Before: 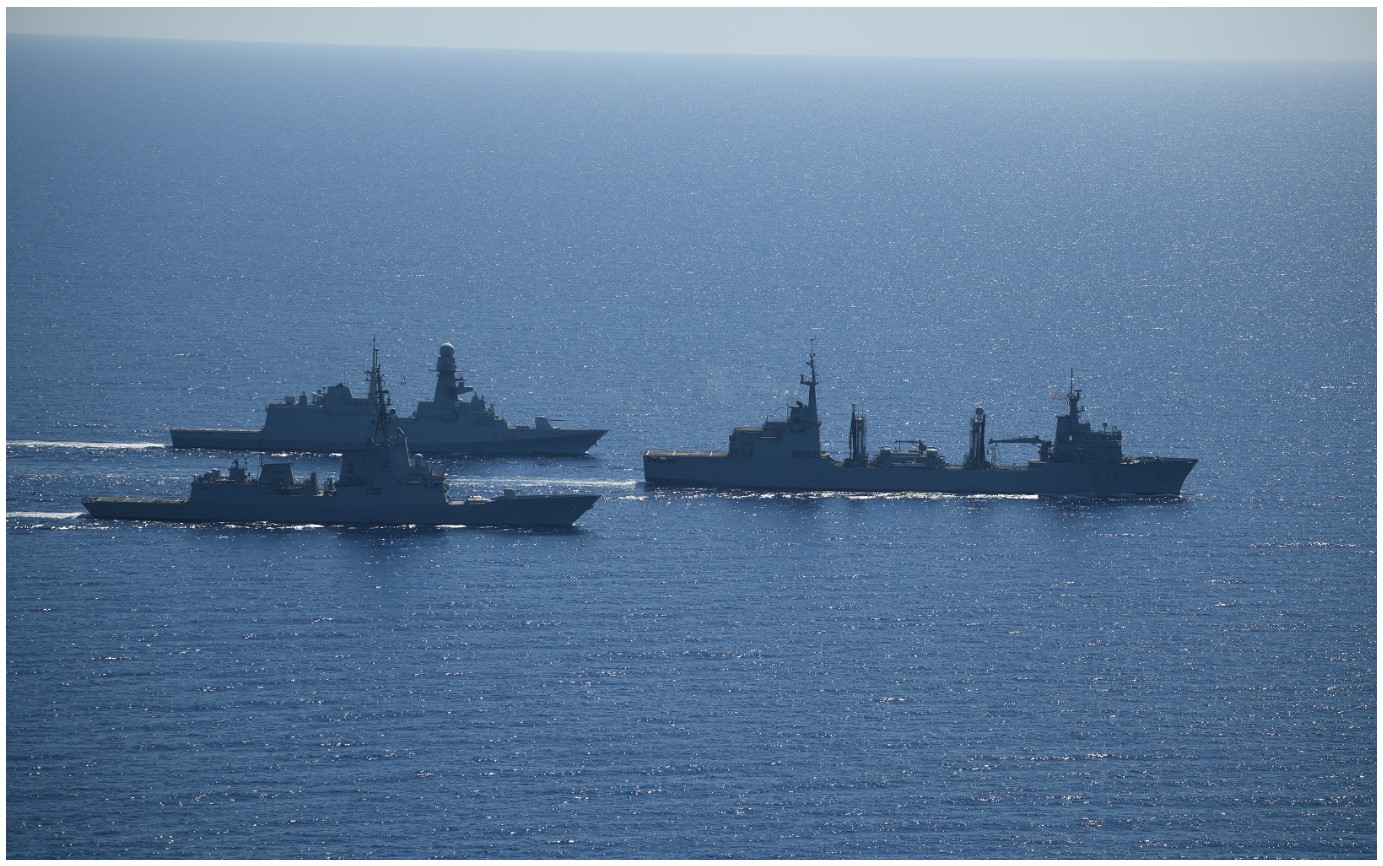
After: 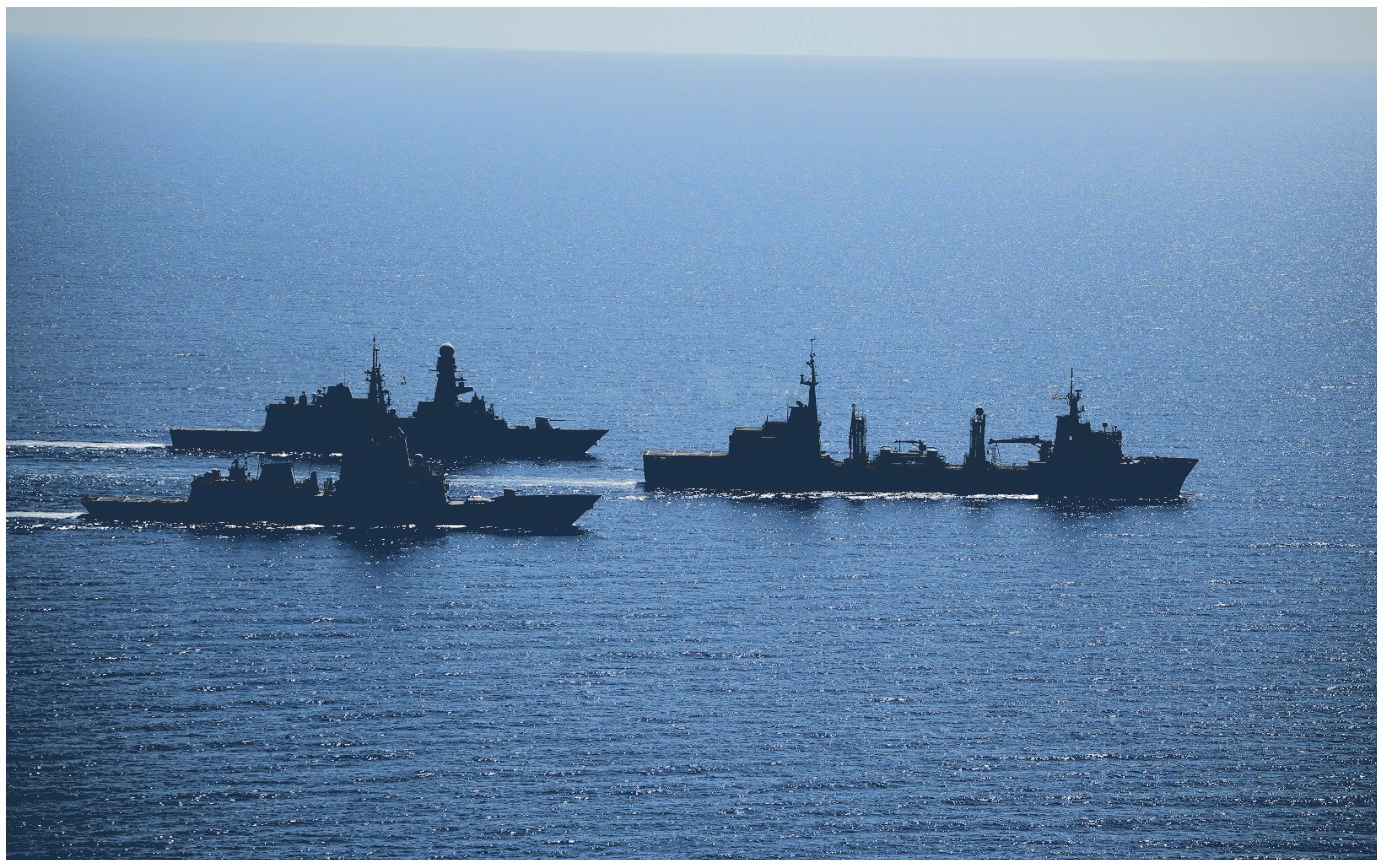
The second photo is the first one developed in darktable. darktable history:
base curve: curves: ch0 [(0.065, 0.026) (0.236, 0.358) (0.53, 0.546) (0.777, 0.841) (0.924, 0.992)]
color balance rgb: perceptual saturation grading › global saturation 0.9%
